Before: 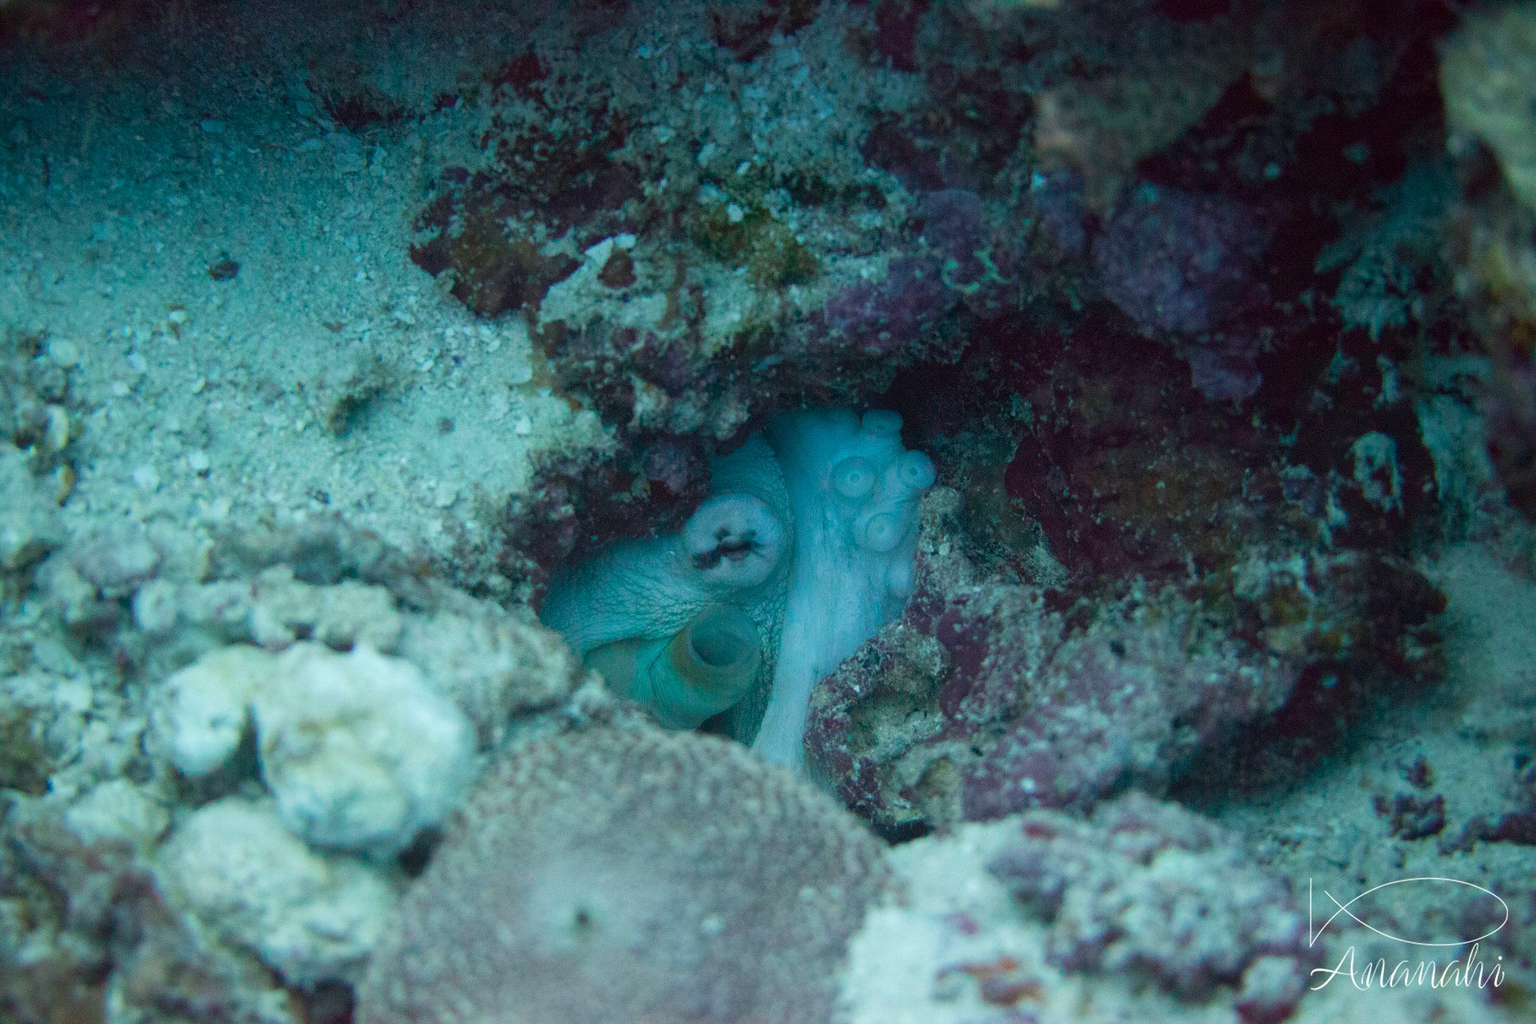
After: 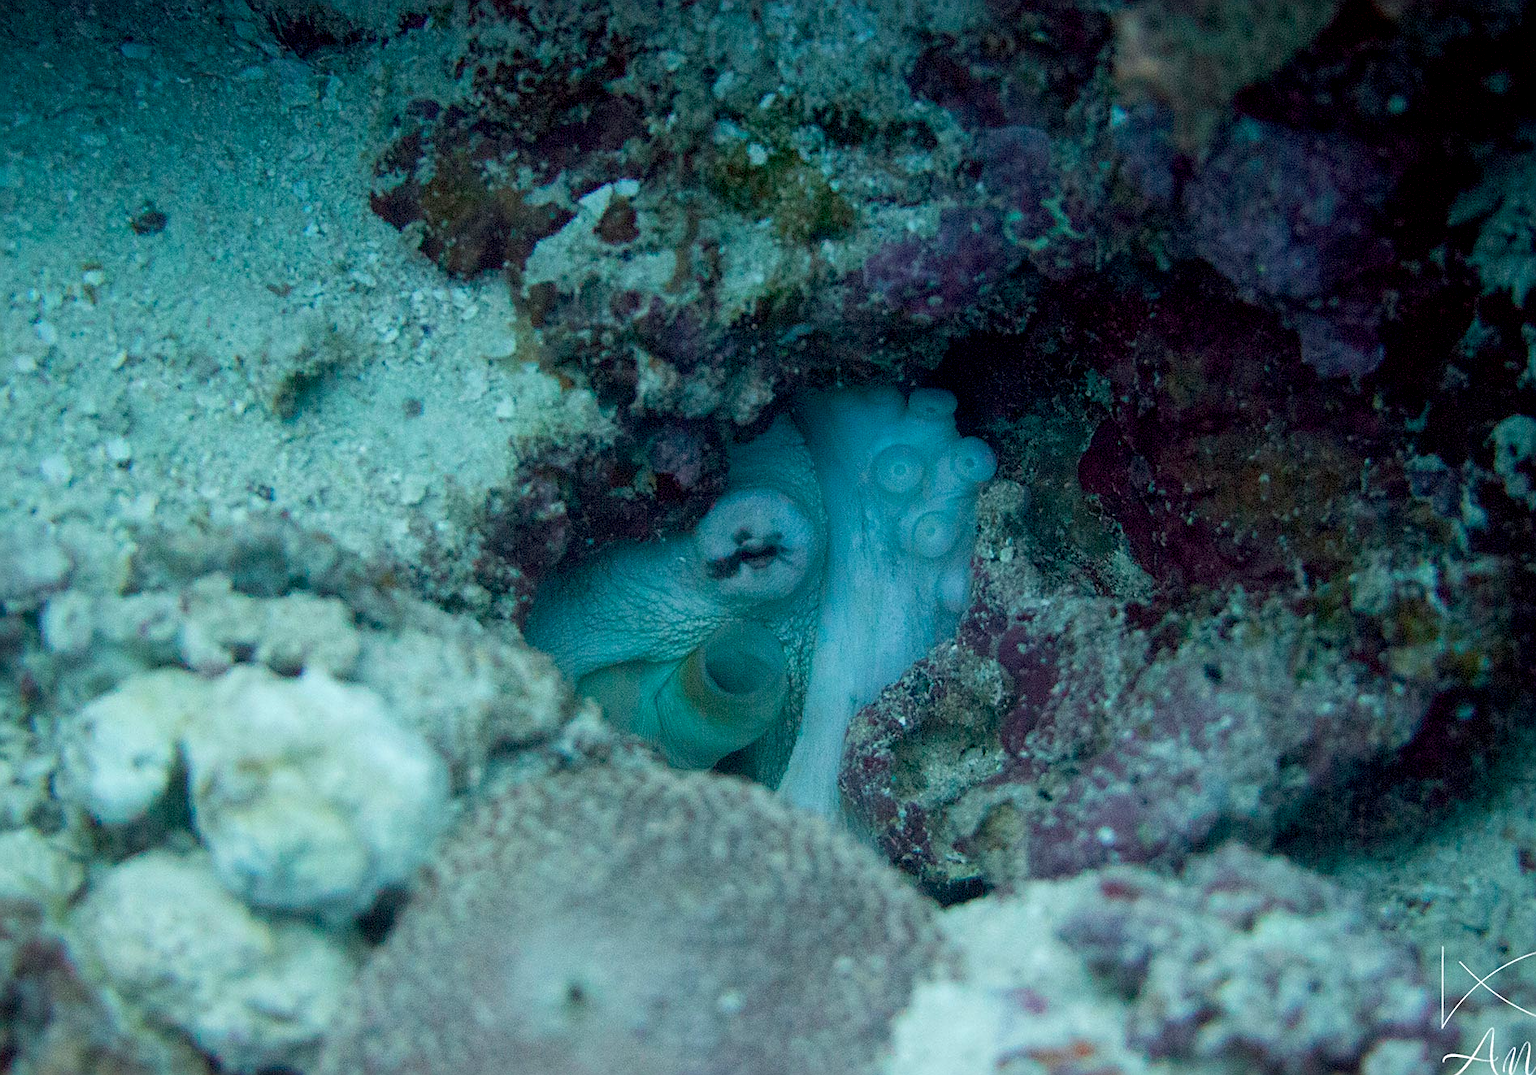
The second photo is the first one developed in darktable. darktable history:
crop: left 6.446%, top 8.188%, right 9.538%, bottom 3.548%
sharpen: on, module defaults
exposure: black level correction 0.009, compensate highlight preservation false
